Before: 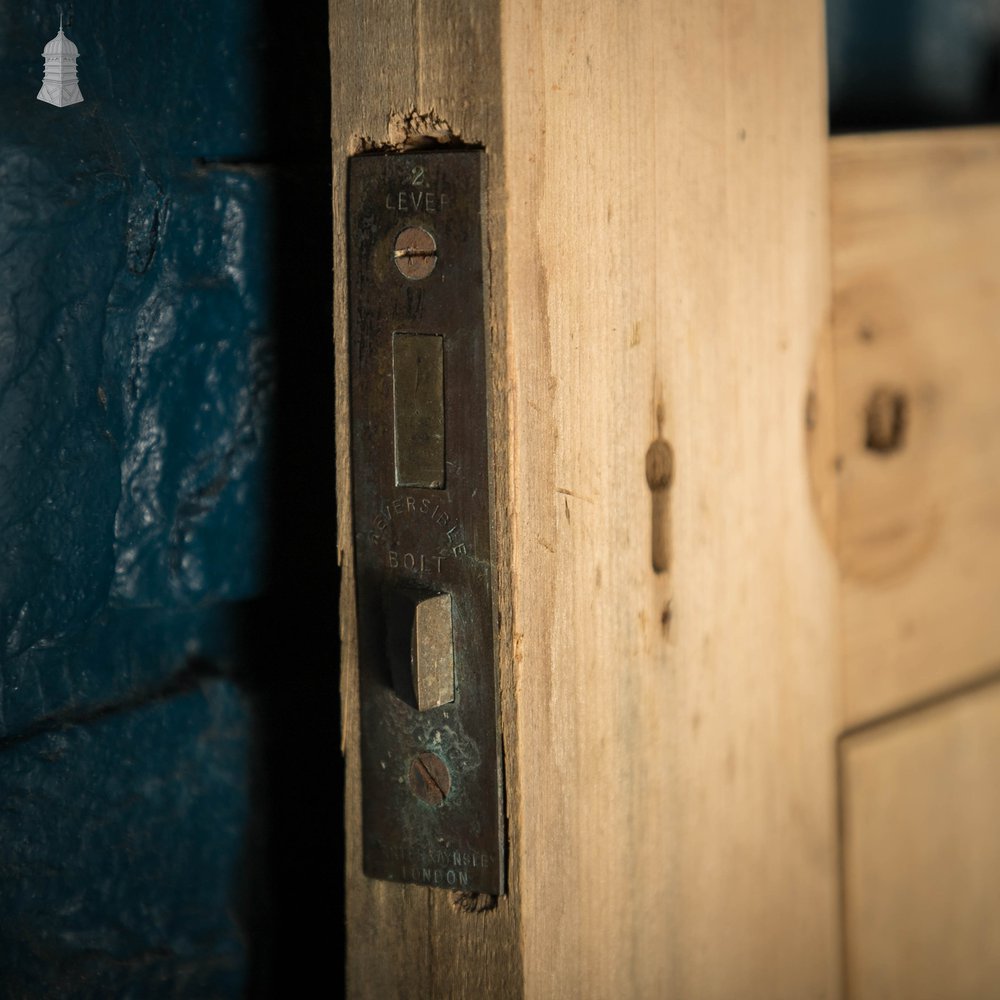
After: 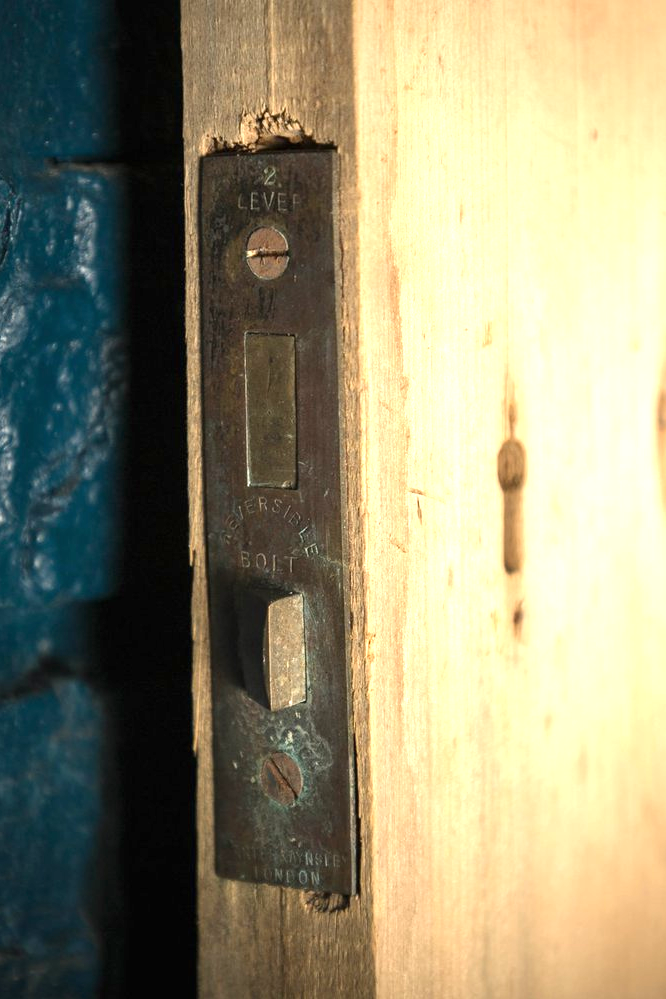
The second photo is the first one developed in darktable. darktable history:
crop and rotate: left 14.864%, right 18.518%
exposure: black level correction 0, exposure 1.096 EV, compensate highlight preservation false
